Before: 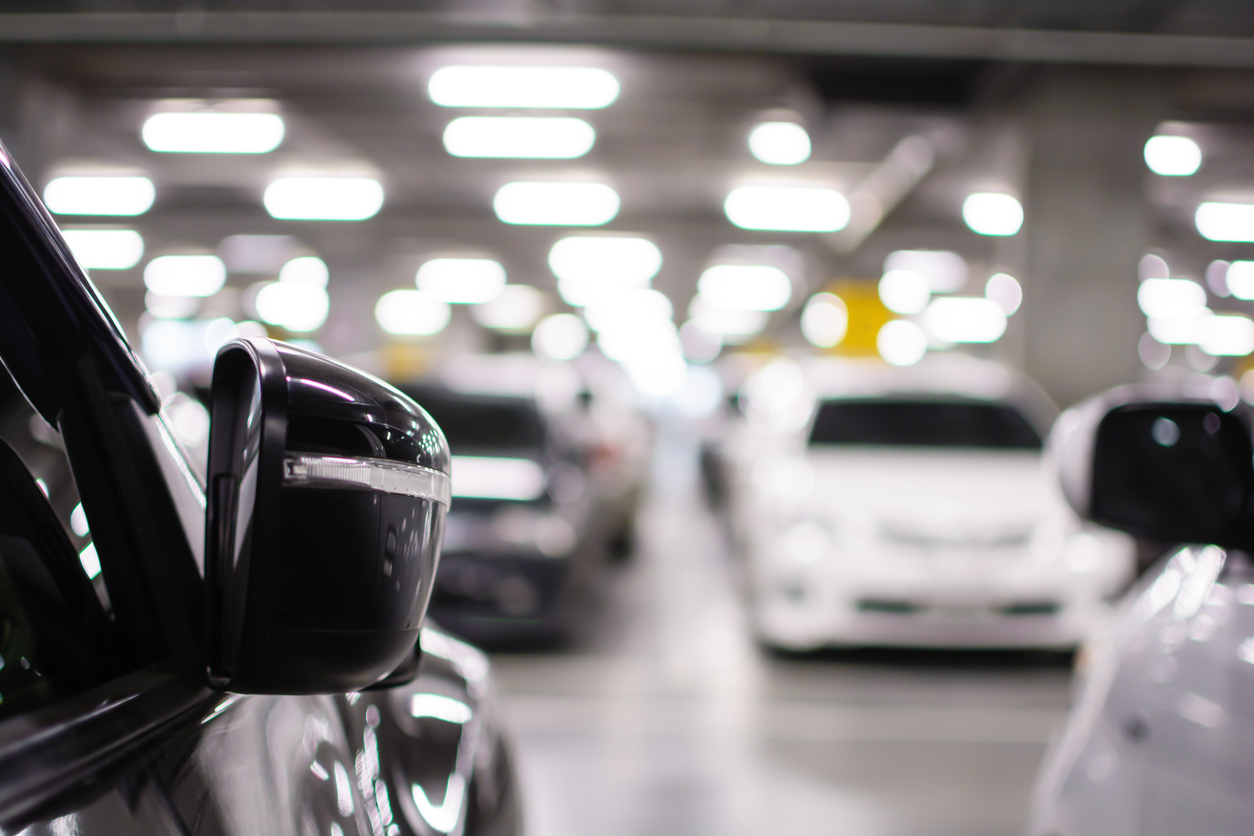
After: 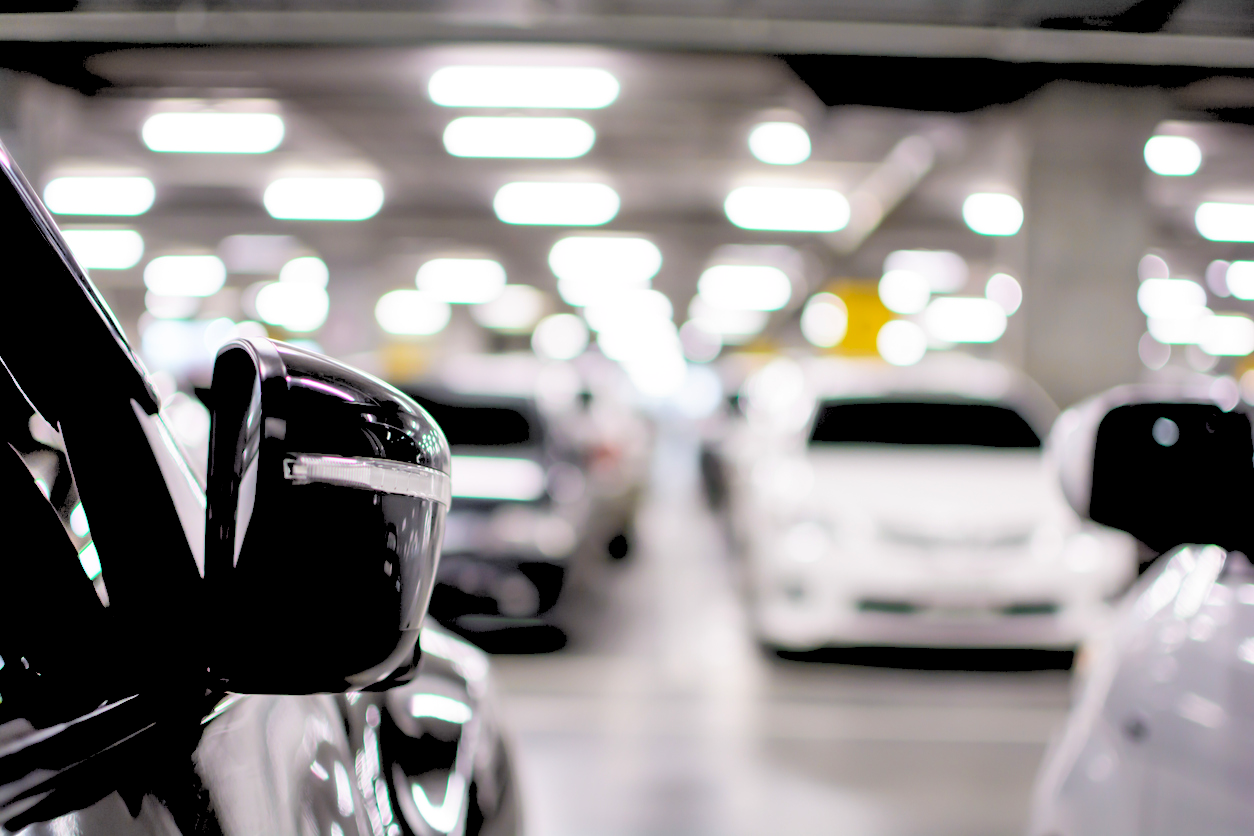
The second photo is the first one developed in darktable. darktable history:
rgb levels: levels [[0.027, 0.429, 0.996], [0, 0.5, 1], [0, 0.5, 1]]
shadows and highlights: shadows 53, soften with gaussian
